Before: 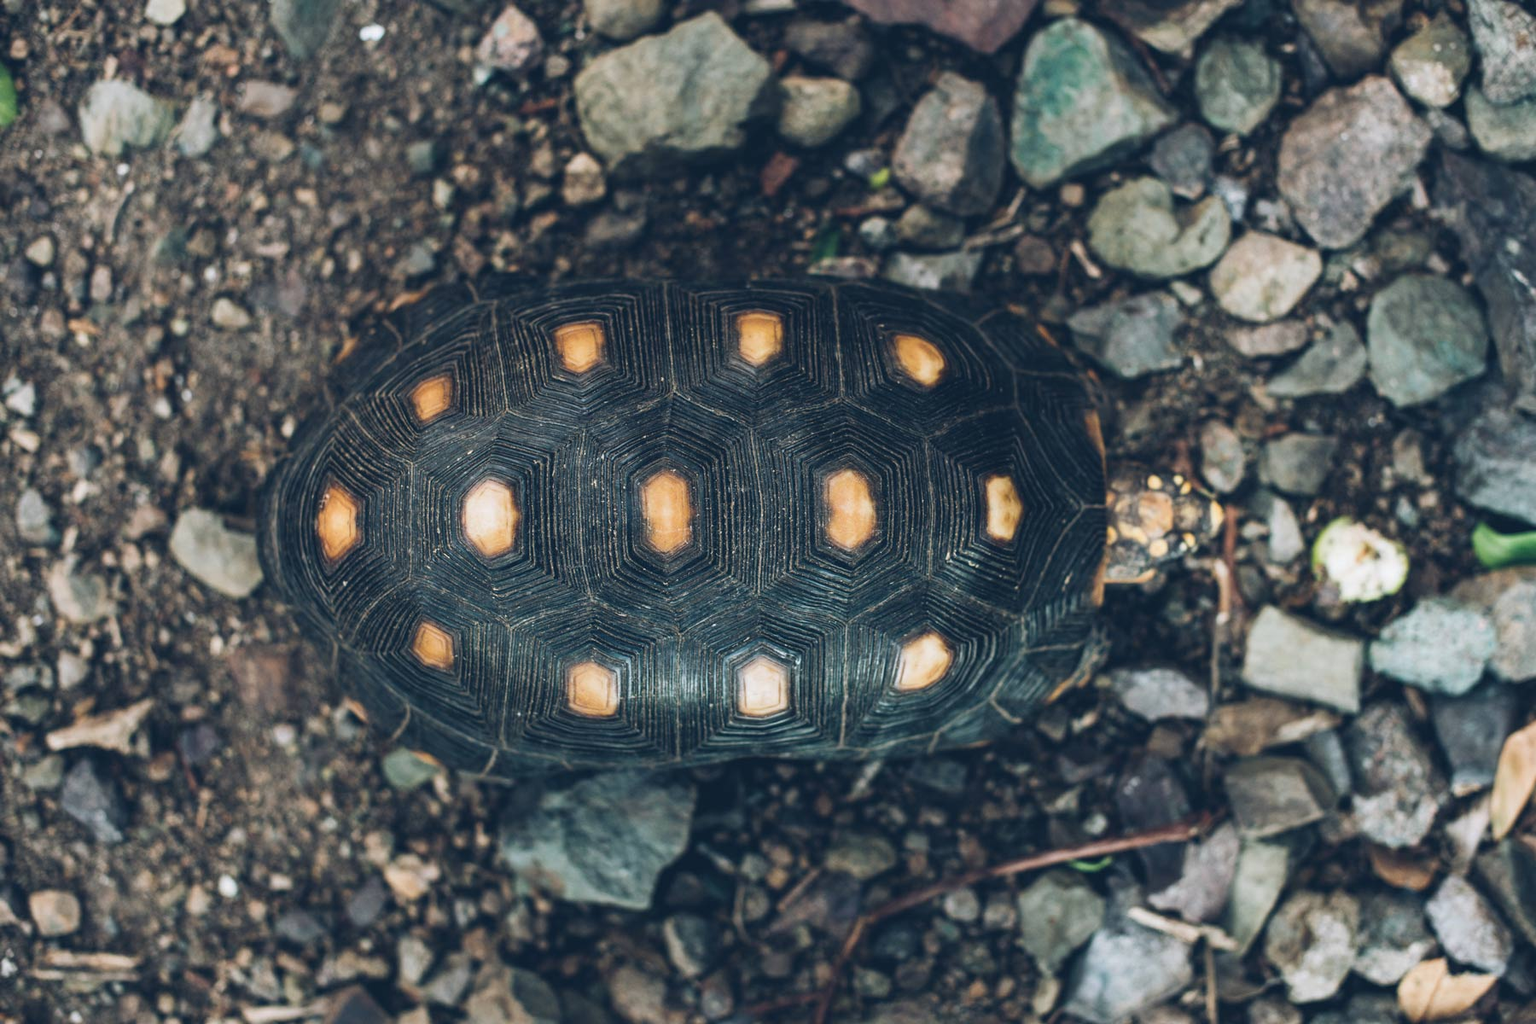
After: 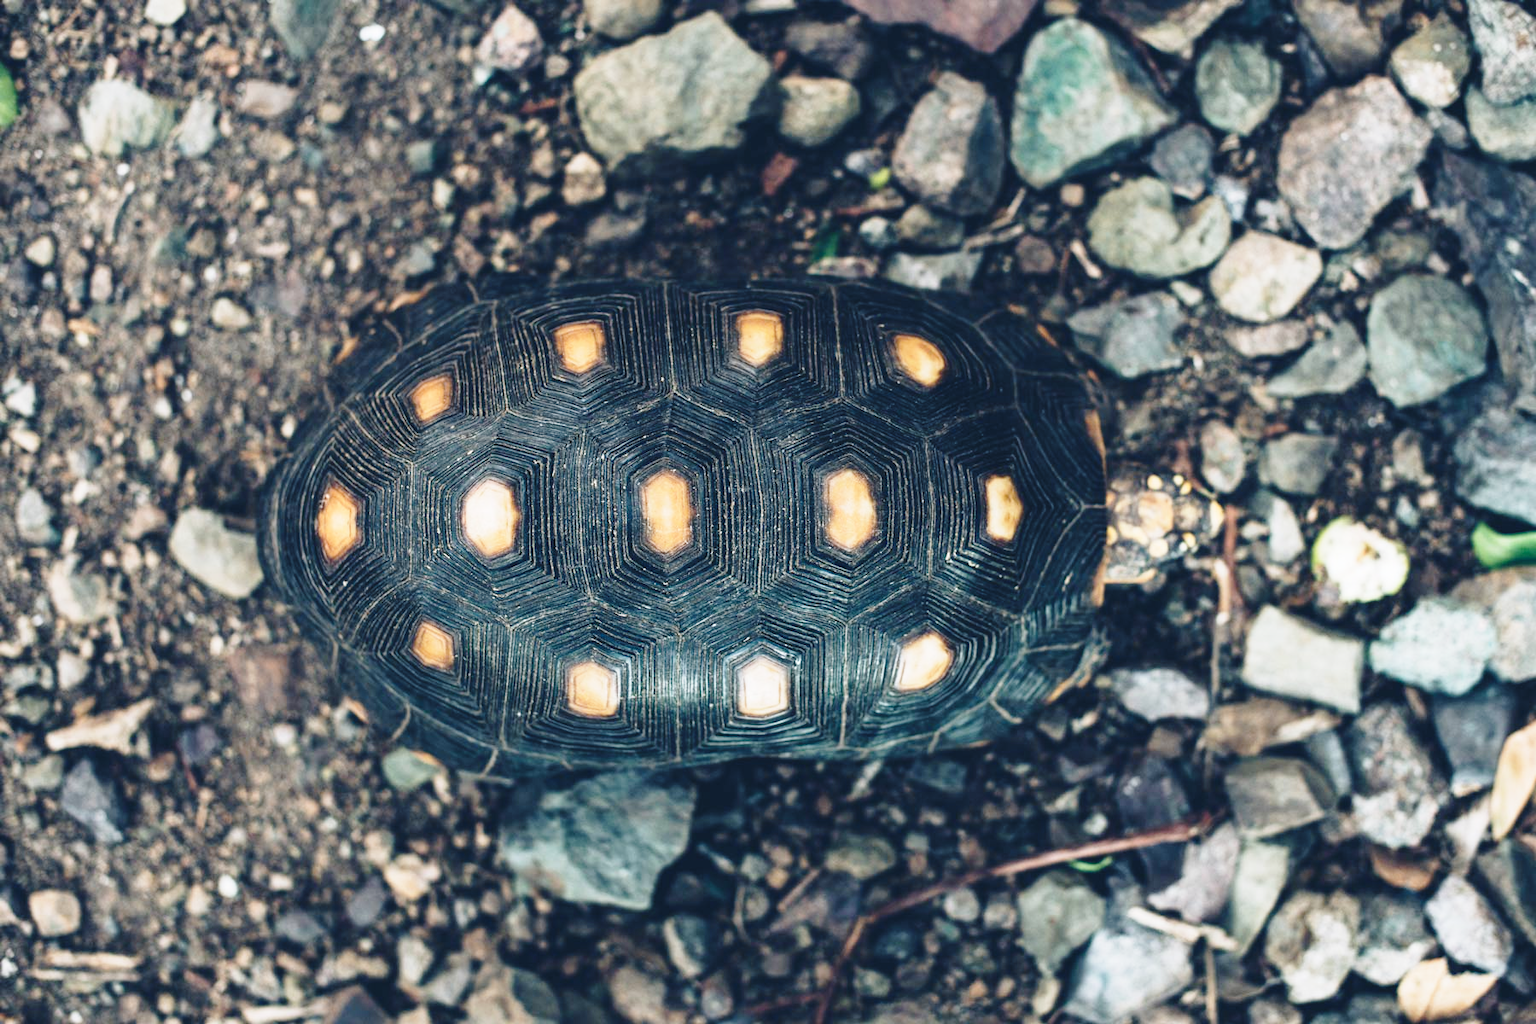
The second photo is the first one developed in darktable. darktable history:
contrast brightness saturation: contrast 0.009, saturation -0.063
base curve: curves: ch0 [(0, 0) (0.028, 0.03) (0.121, 0.232) (0.46, 0.748) (0.859, 0.968) (1, 1)], preserve colors none
tone equalizer: on, module defaults
